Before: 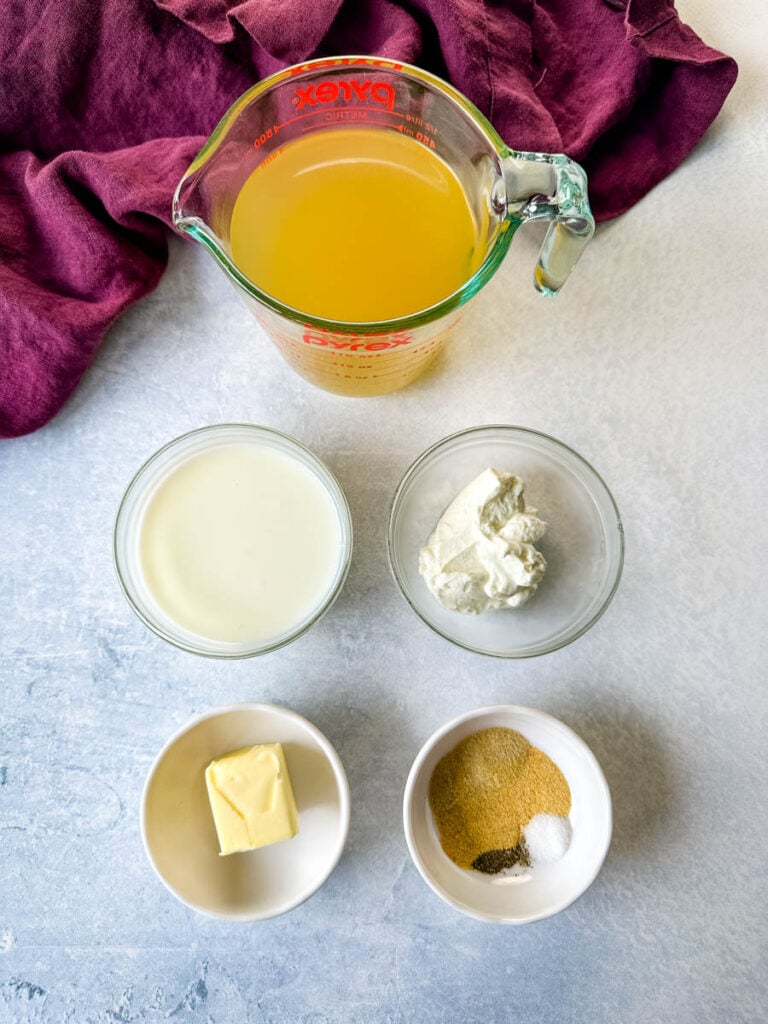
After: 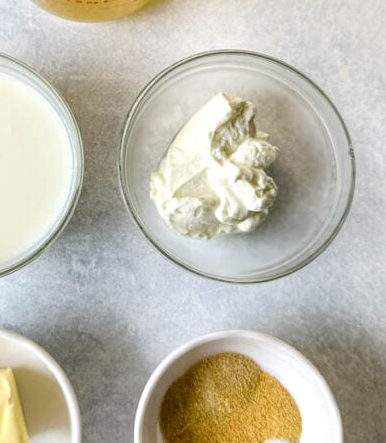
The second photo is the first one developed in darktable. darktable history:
crop: left 35.03%, top 36.625%, right 14.663%, bottom 20.057%
local contrast: on, module defaults
